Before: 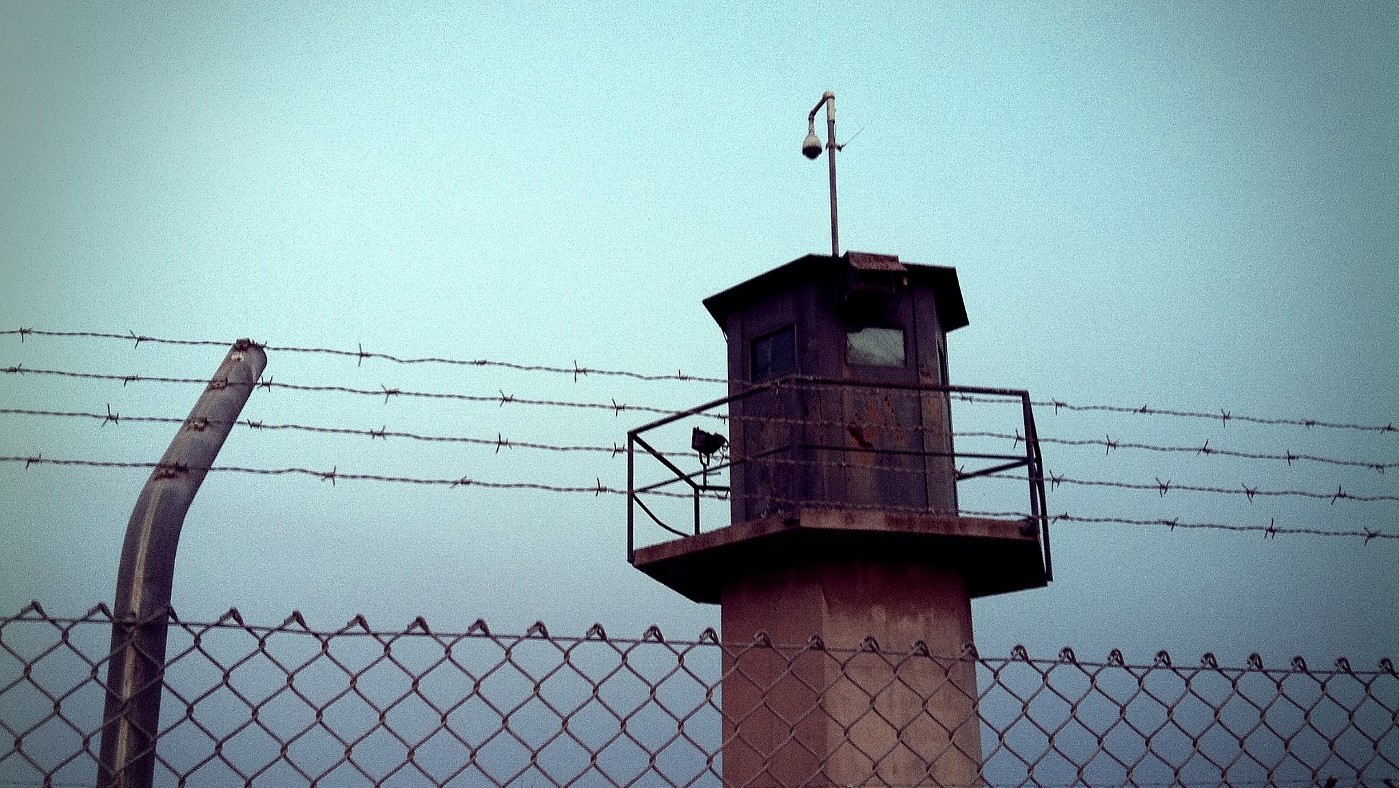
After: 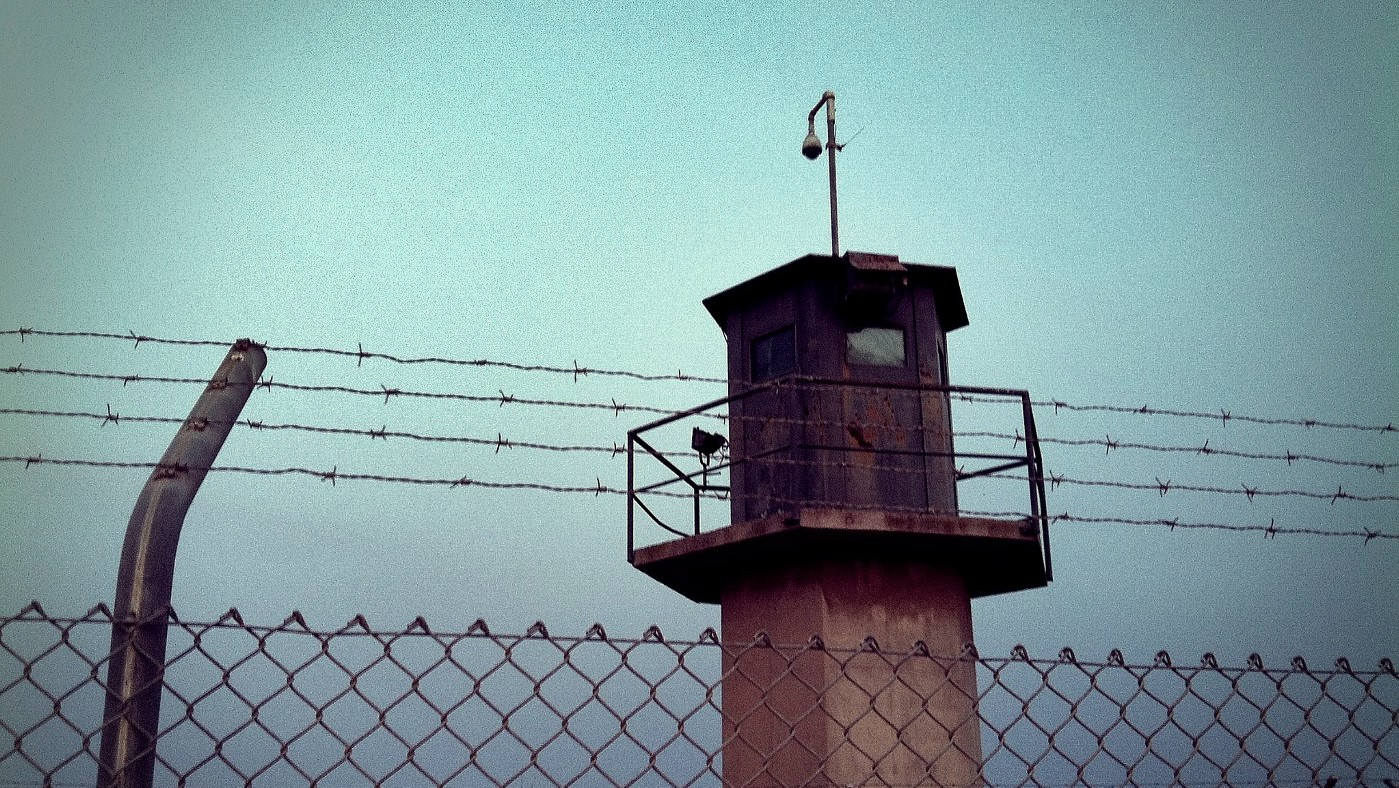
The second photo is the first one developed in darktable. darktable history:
shadows and highlights: shadows 43.71, white point adjustment -1.46, soften with gaussian
split-toning: shadows › saturation 0.61, highlights › saturation 0.58, balance -28.74, compress 87.36%
color correction: highlights b* 3
